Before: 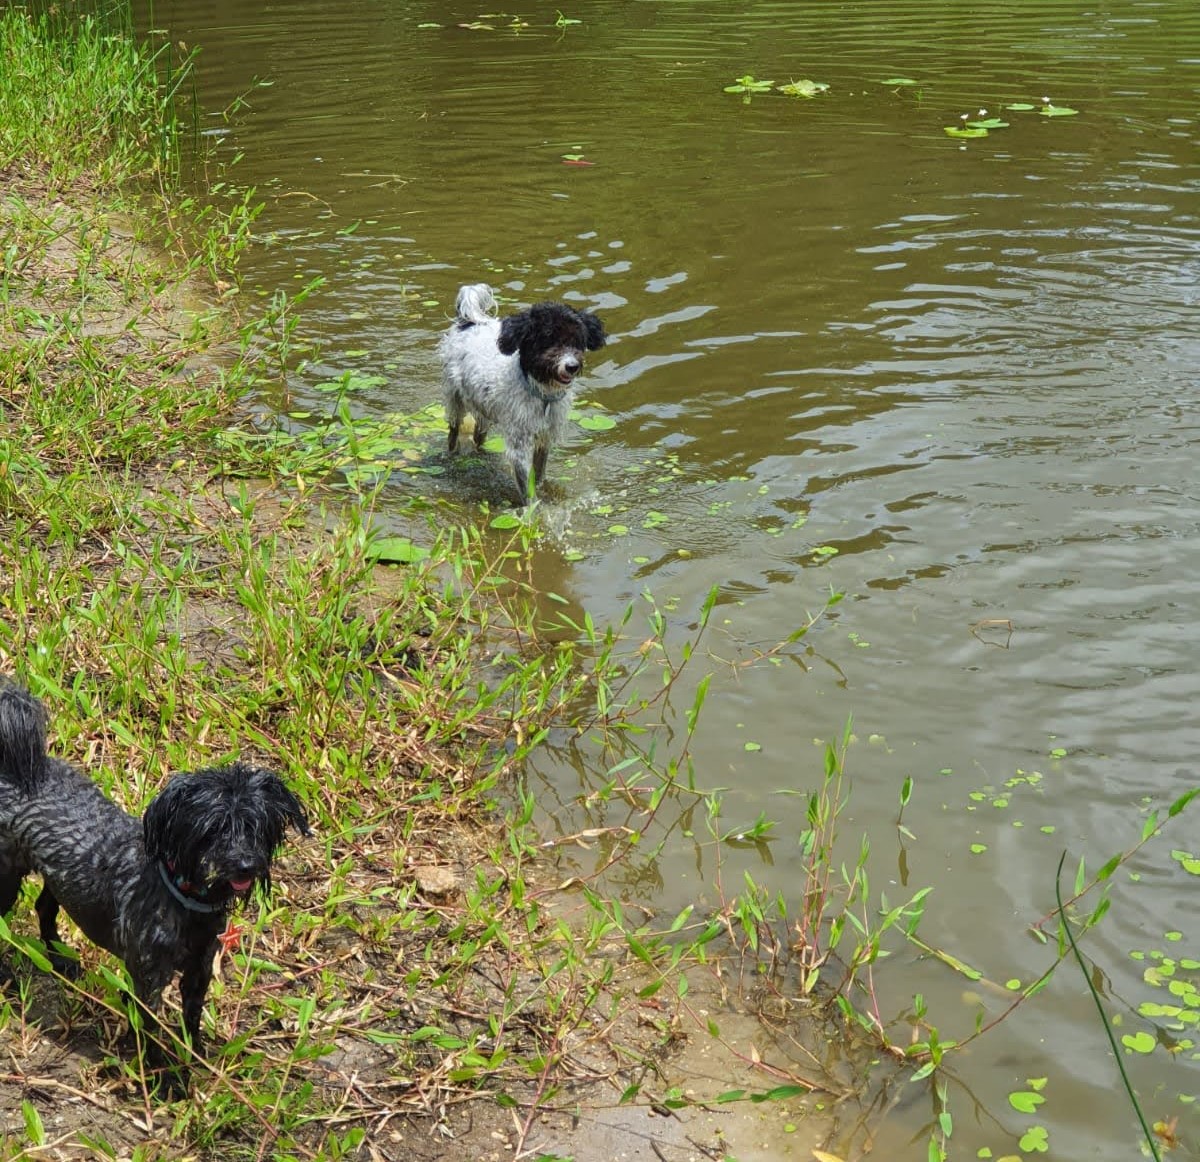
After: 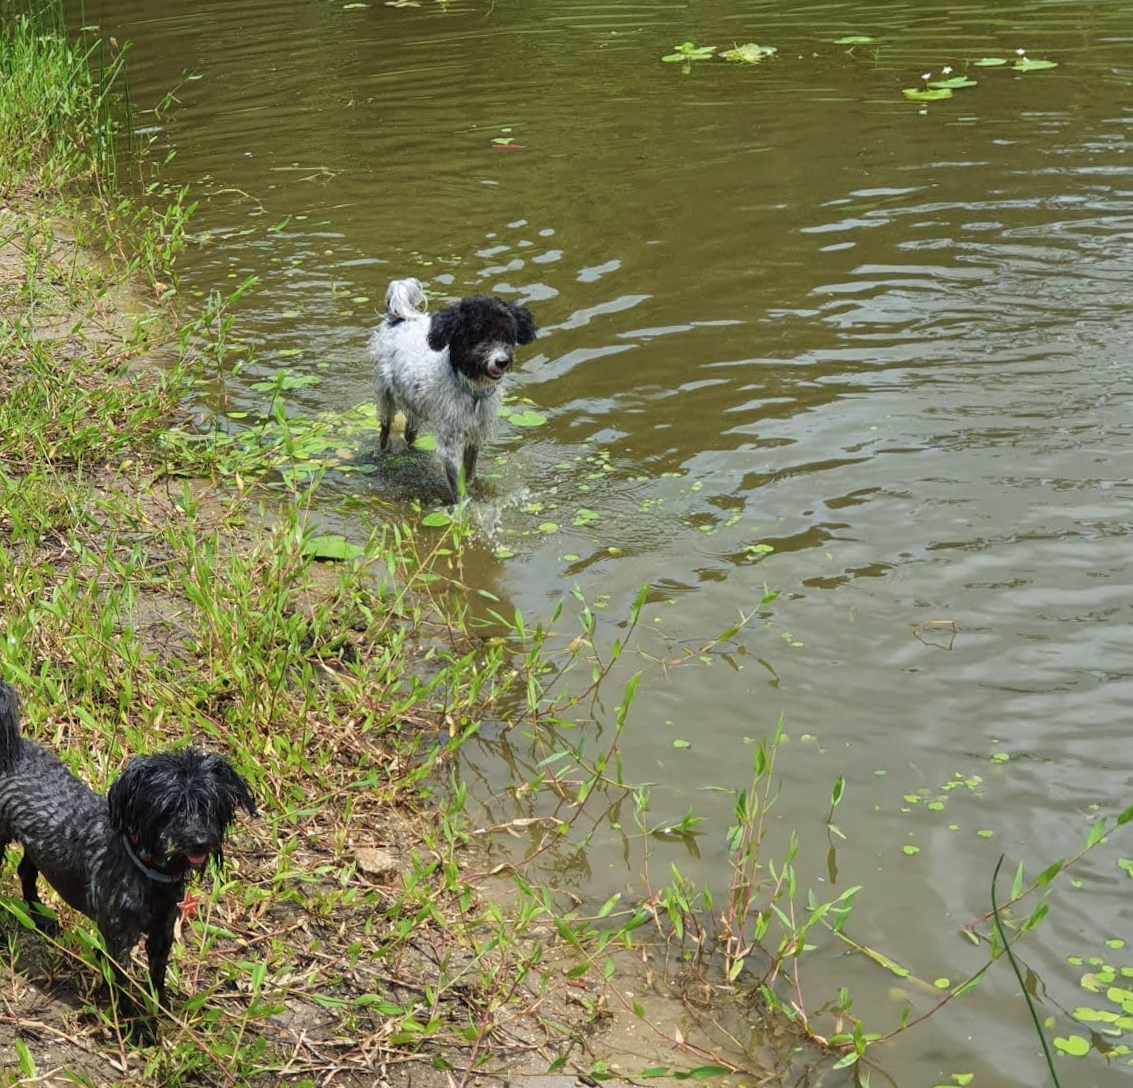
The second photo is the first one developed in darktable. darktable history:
rotate and perspective: rotation 0.062°, lens shift (vertical) 0.115, lens shift (horizontal) -0.133, crop left 0.047, crop right 0.94, crop top 0.061, crop bottom 0.94
contrast brightness saturation: saturation -0.1
